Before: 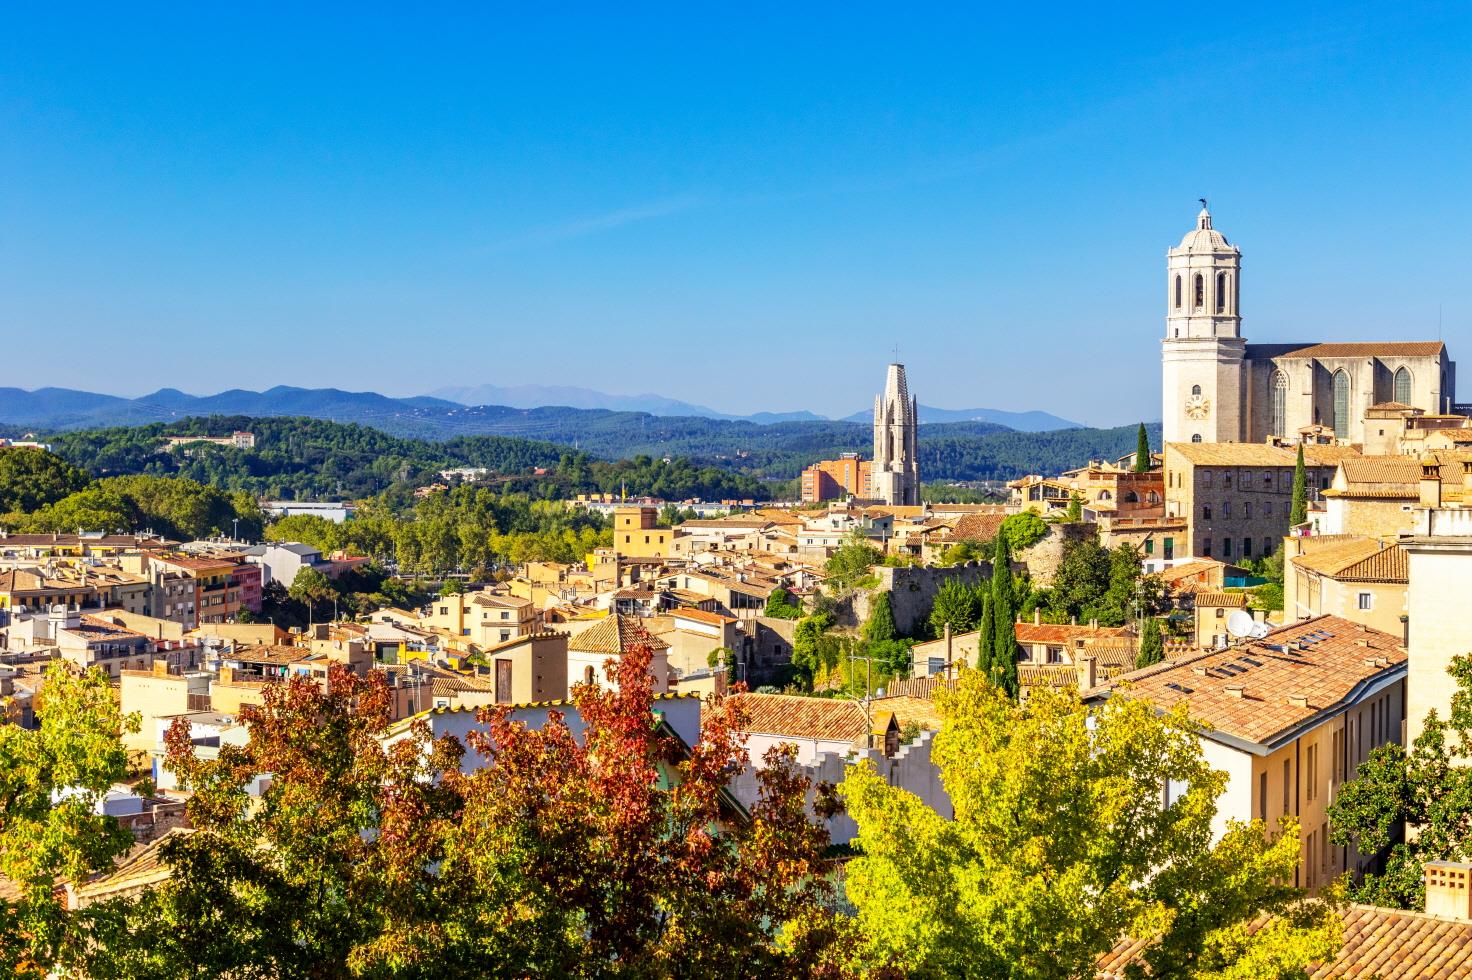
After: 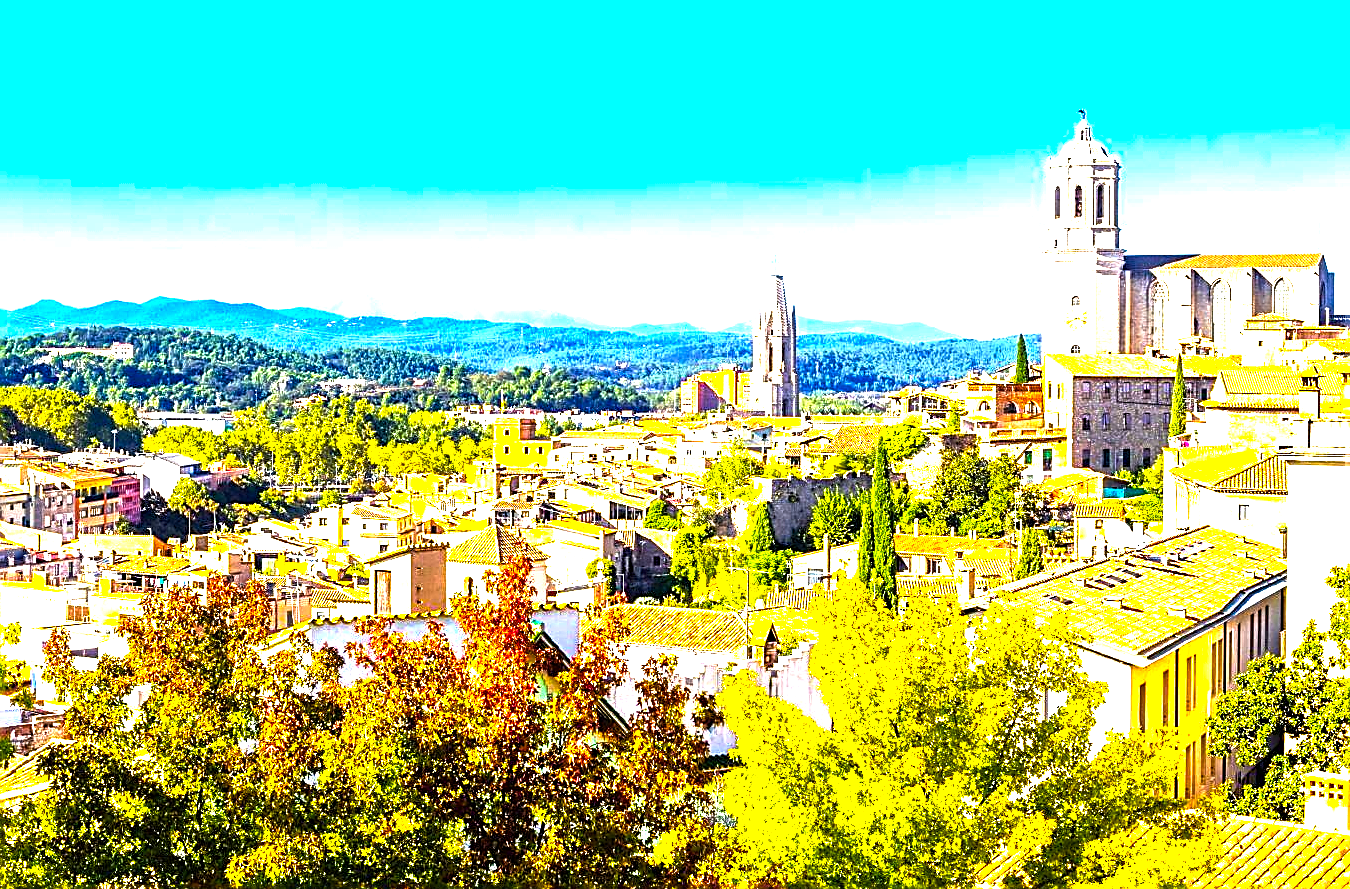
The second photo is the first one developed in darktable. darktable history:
sharpen: amount 0.75
crop and rotate: left 8.262%, top 9.226%
color balance rgb: perceptual saturation grading › global saturation 25%, perceptual brilliance grading › global brilliance 35%, perceptual brilliance grading › highlights 50%, perceptual brilliance grading › mid-tones 60%, perceptual brilliance grading › shadows 35%, global vibrance 20%
